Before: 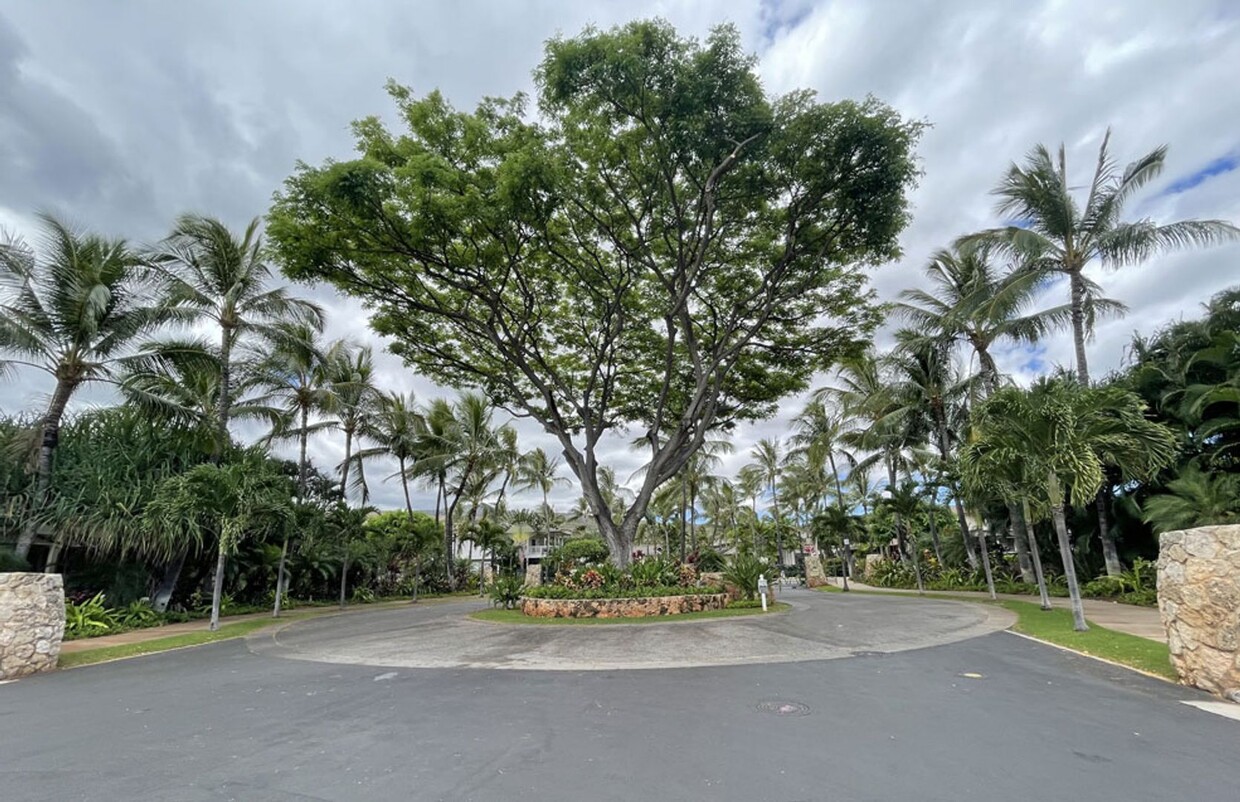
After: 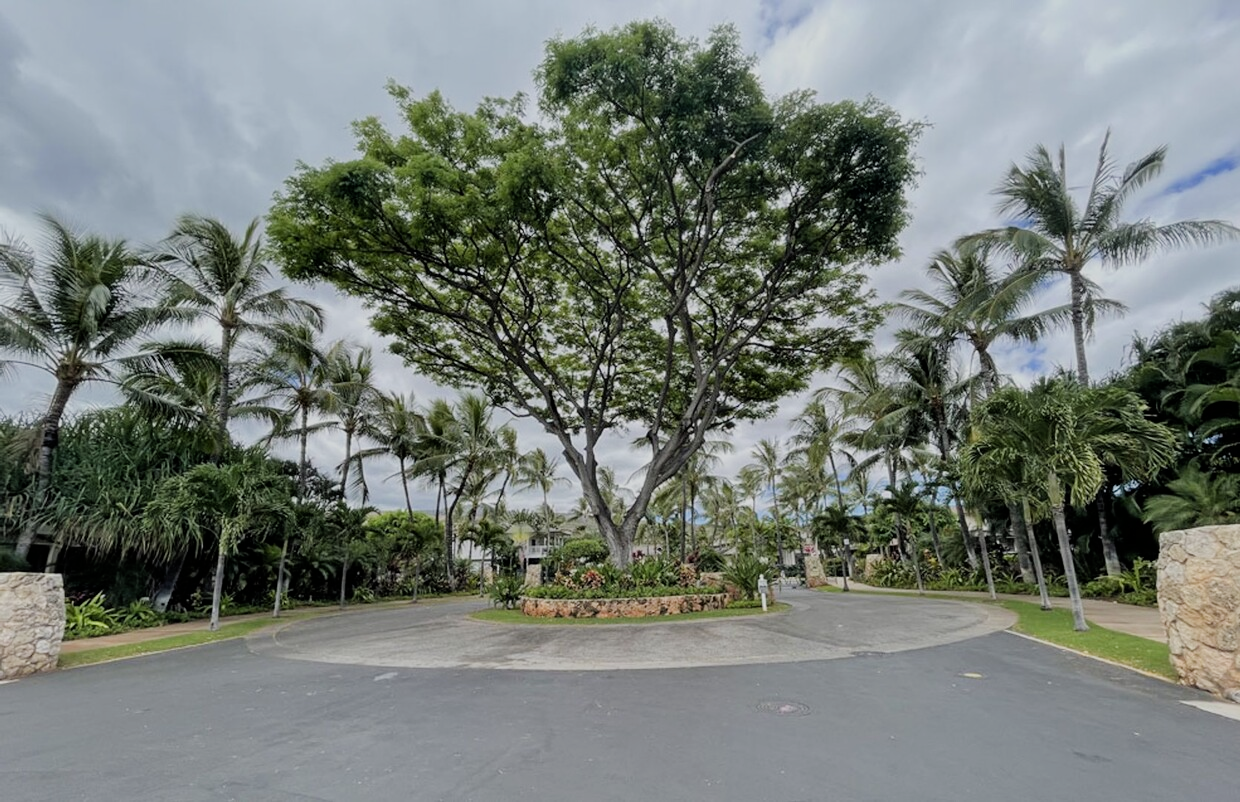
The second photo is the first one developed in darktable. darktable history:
filmic rgb: black relative exposure -7.83 EV, white relative exposure 4.34 EV, hardness 3.9
